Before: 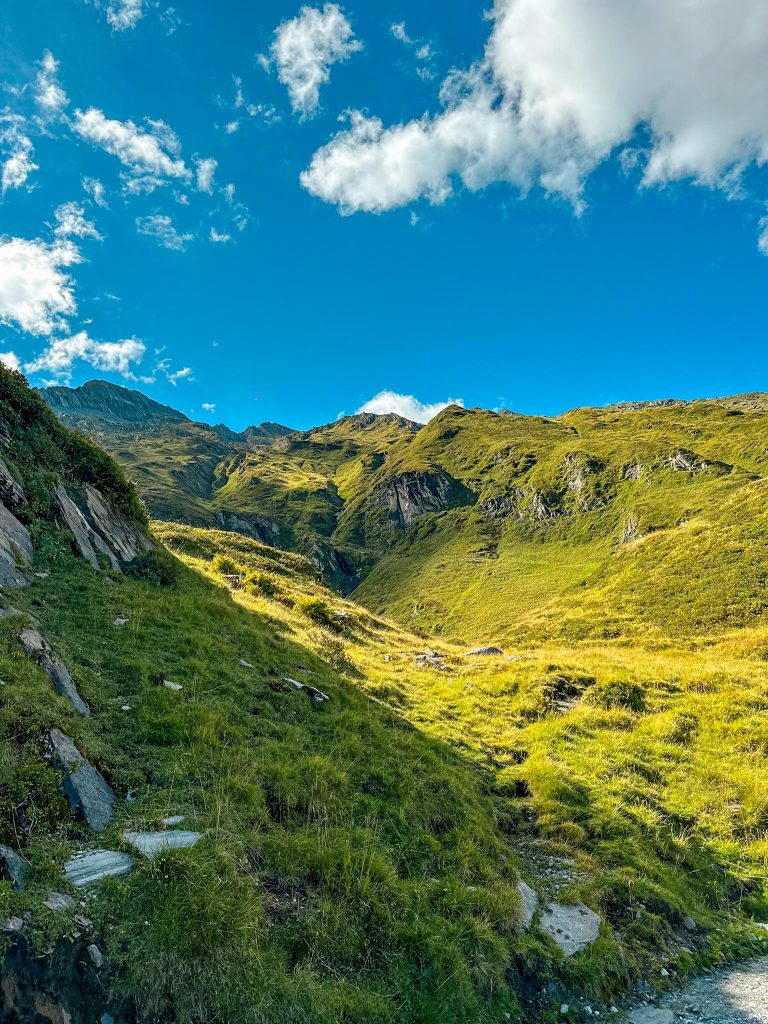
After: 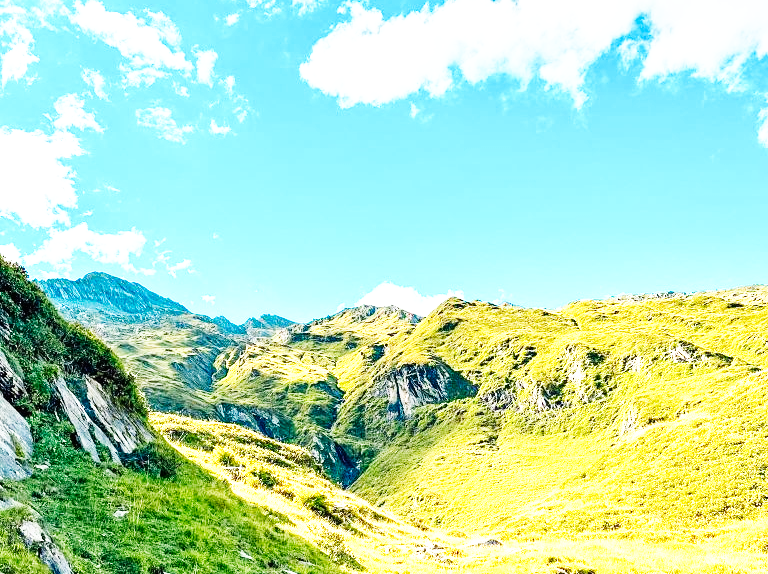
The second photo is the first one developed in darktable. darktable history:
exposure: exposure 1 EV, compensate highlight preservation false
crop and rotate: top 10.605%, bottom 33.274%
base curve: curves: ch0 [(0, 0) (0.007, 0.004) (0.027, 0.03) (0.046, 0.07) (0.207, 0.54) (0.442, 0.872) (0.673, 0.972) (1, 1)], preserve colors none
